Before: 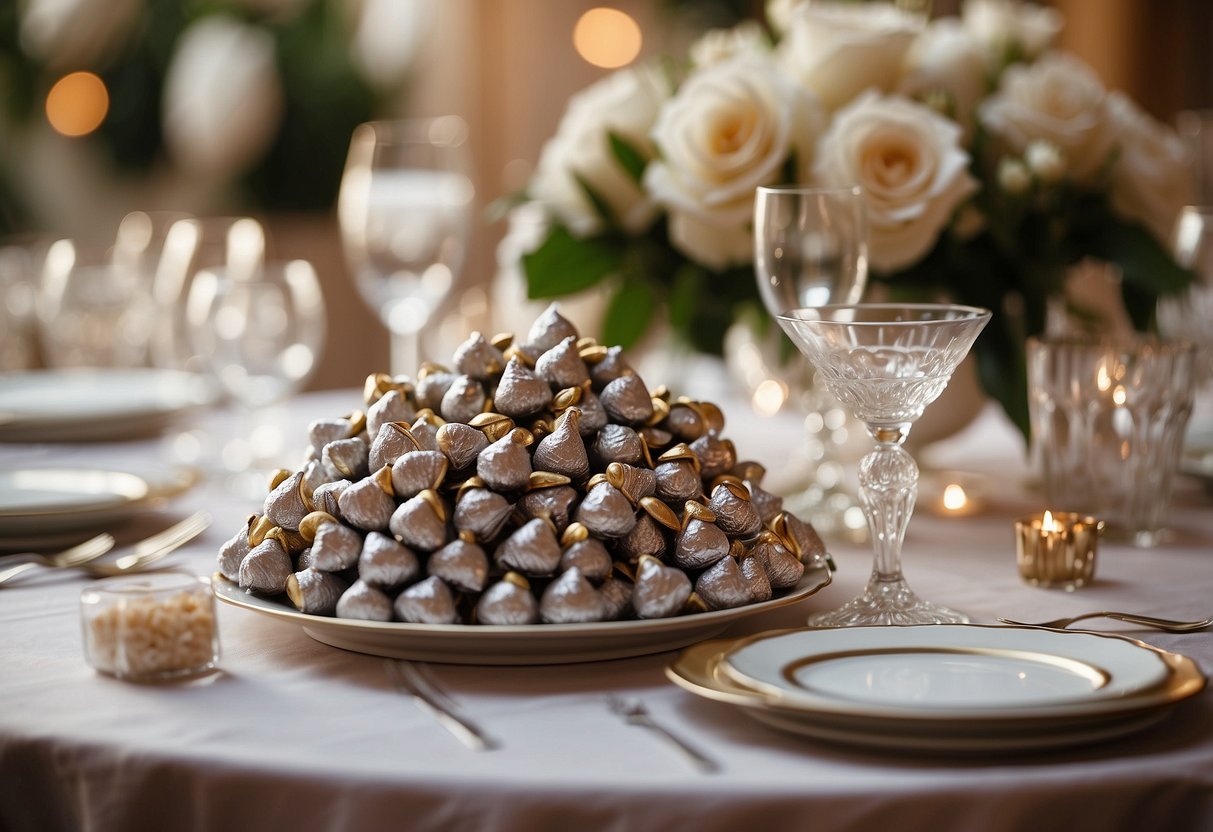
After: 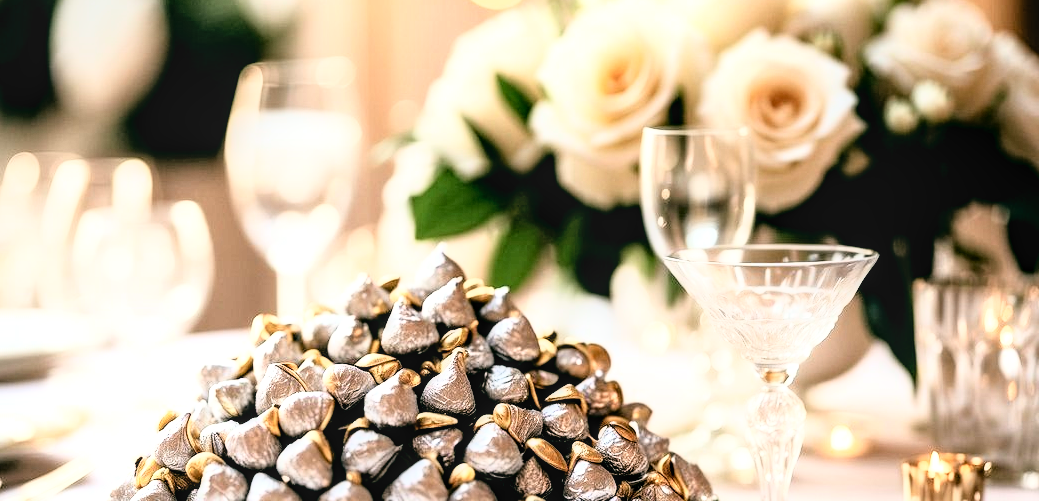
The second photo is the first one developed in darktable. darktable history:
crop and rotate: left 9.355%, top 7.189%, right 4.95%, bottom 32.527%
exposure: black level correction 0.005, exposure 0.015 EV, compensate highlight preservation false
local contrast: on, module defaults
tone equalizer: -8 EV -0.719 EV, -7 EV -0.728 EV, -6 EV -0.599 EV, -5 EV -0.381 EV, -3 EV 0.373 EV, -2 EV 0.6 EV, -1 EV 0.7 EV, +0 EV 0.739 EV
base curve: curves: ch0 [(0, 0) (0.012, 0.01) (0.073, 0.168) (0.31, 0.711) (0.645, 0.957) (1, 1)]
color balance rgb: global offset › luminance -0.328%, global offset › chroma 0.11%, global offset › hue 164.87°, linear chroma grading › shadows -7.354%, linear chroma grading › highlights -7.67%, linear chroma grading › global chroma -10.394%, linear chroma grading › mid-tones -7.576%, perceptual saturation grading › global saturation 0.8%, contrast 5.798%
